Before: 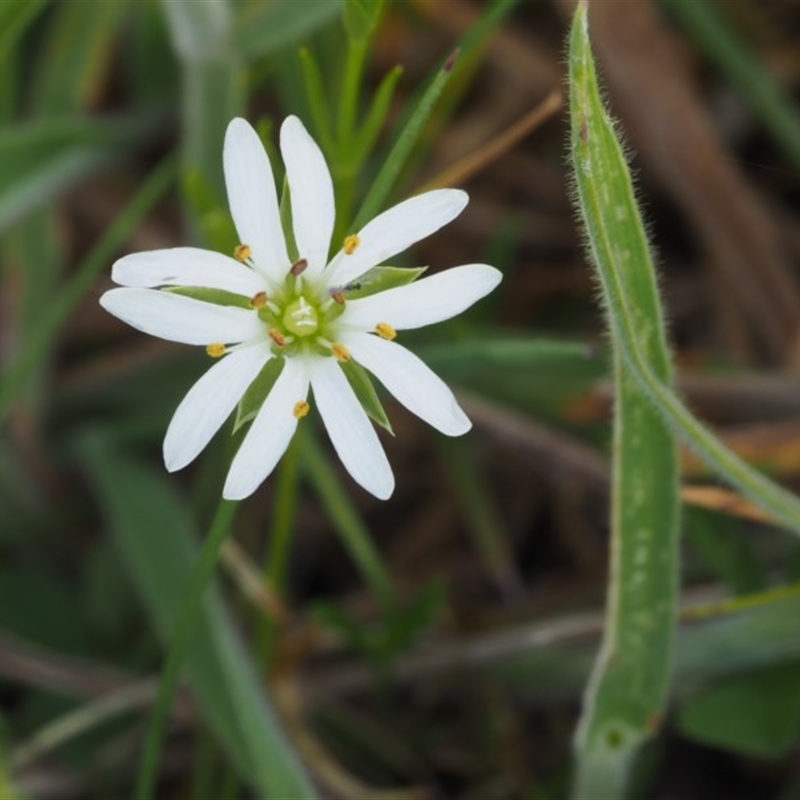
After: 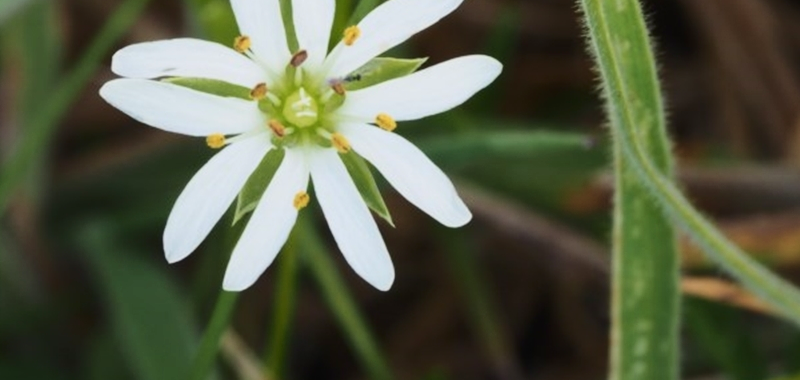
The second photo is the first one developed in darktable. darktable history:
tone curve: curves: ch0 [(0, 0) (0.003, 0.018) (0.011, 0.019) (0.025, 0.024) (0.044, 0.037) (0.069, 0.053) (0.1, 0.075) (0.136, 0.105) (0.177, 0.136) (0.224, 0.179) (0.277, 0.244) (0.335, 0.319) (0.399, 0.4) (0.468, 0.495) (0.543, 0.58) (0.623, 0.671) (0.709, 0.757) (0.801, 0.838) (0.898, 0.913) (1, 1)], color space Lab, independent channels, preserve colors none
velvia: strength 14.71%
crop and rotate: top 26.363%, bottom 26.099%
